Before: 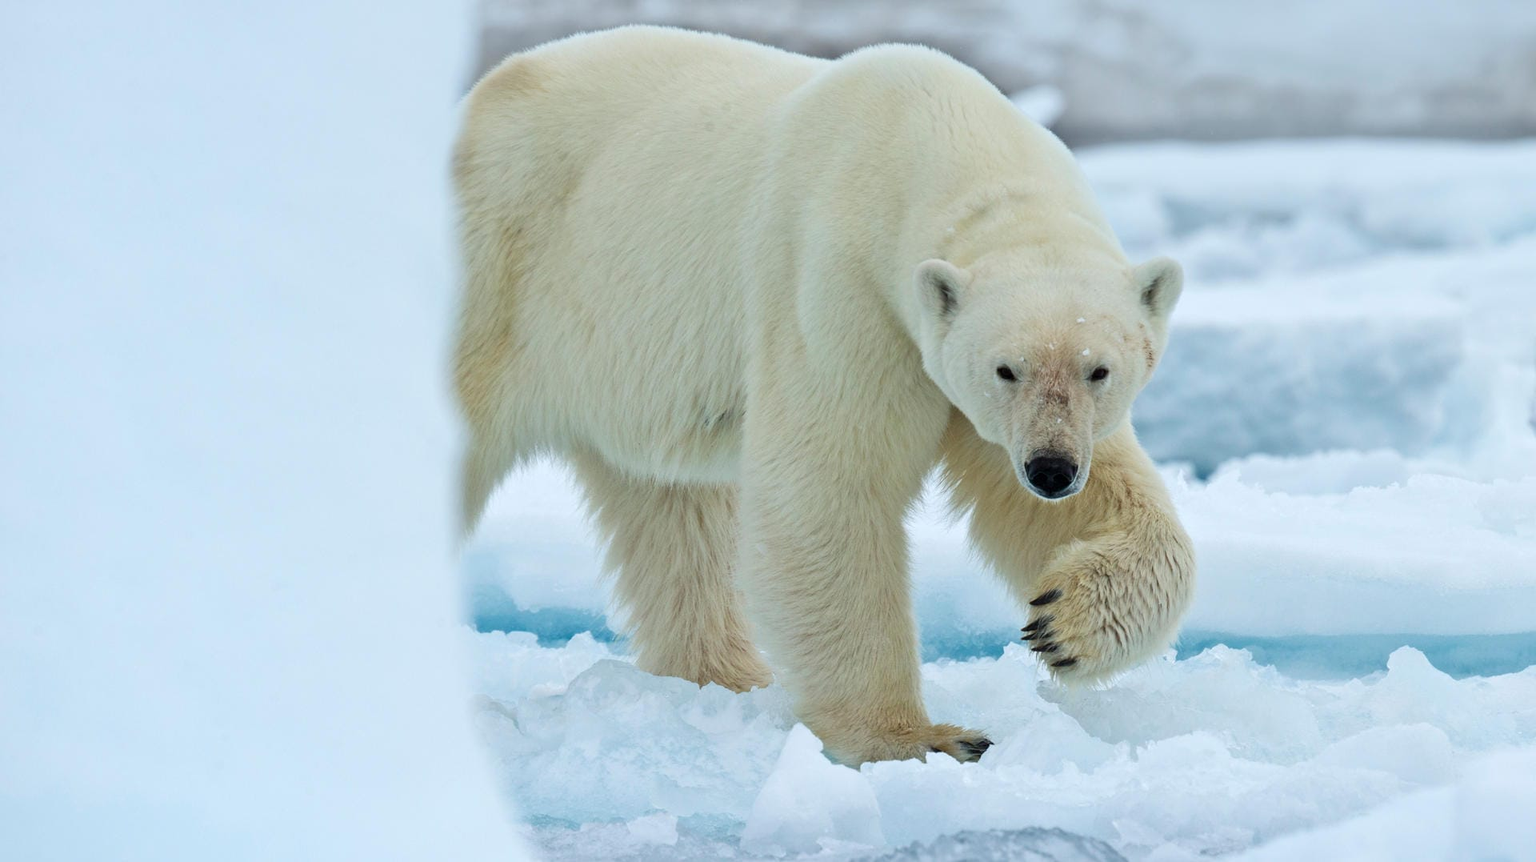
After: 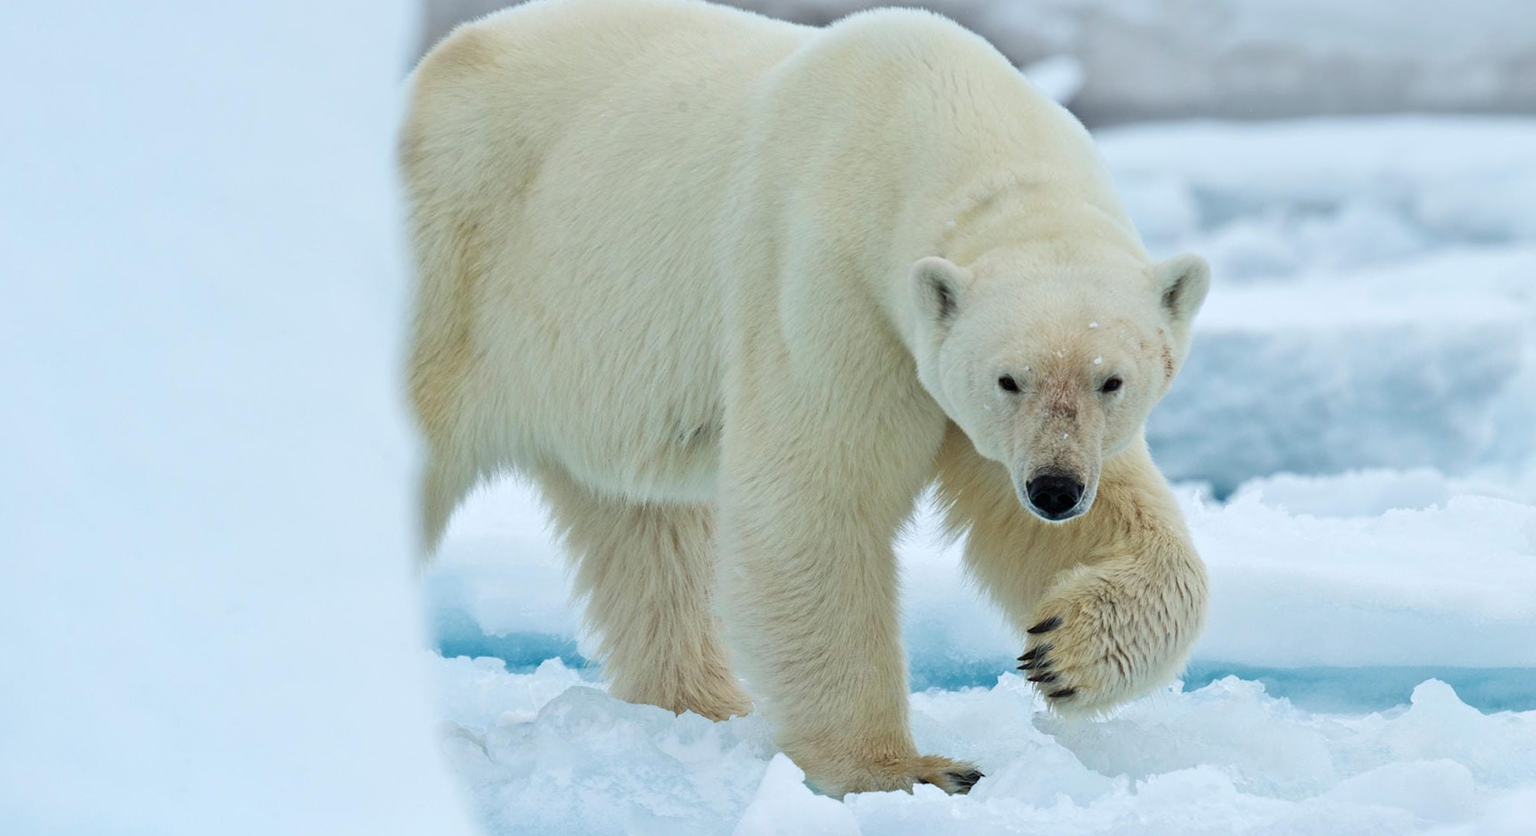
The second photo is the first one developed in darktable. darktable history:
rotate and perspective: rotation 0.074°, lens shift (vertical) 0.096, lens shift (horizontal) -0.041, crop left 0.043, crop right 0.952, crop top 0.024, crop bottom 0.979
crop: left 1.964%, top 3.251%, right 1.122%, bottom 4.933%
